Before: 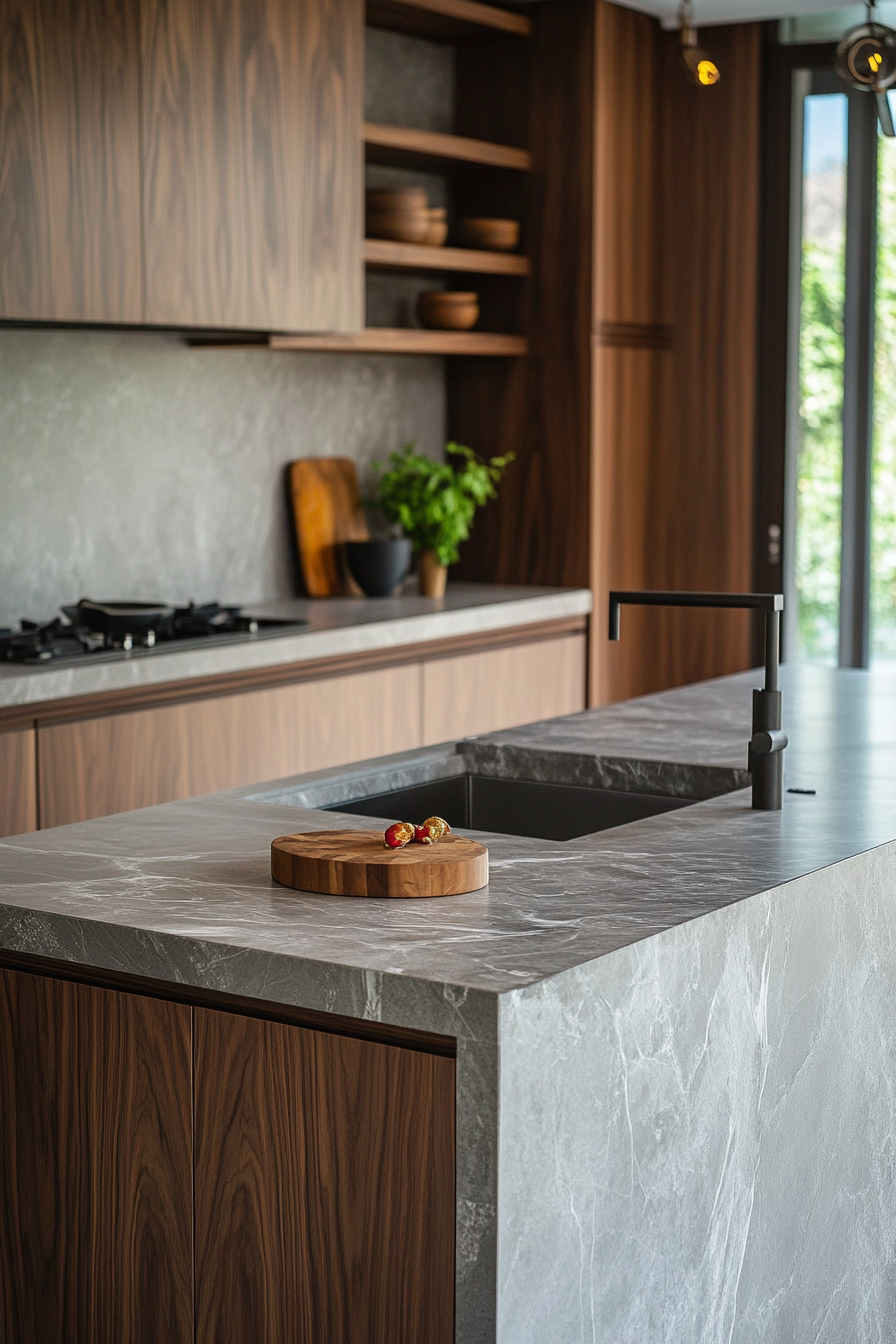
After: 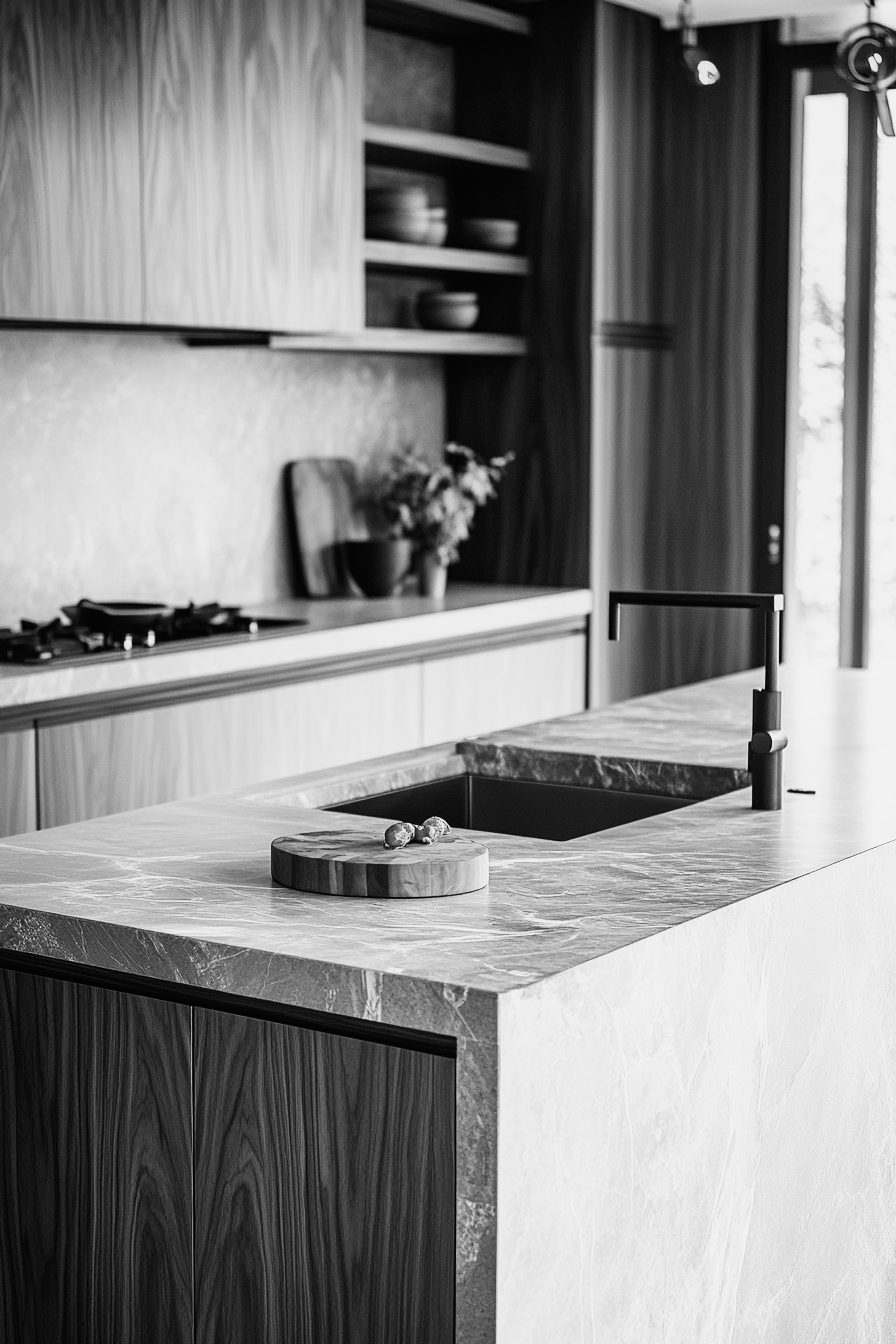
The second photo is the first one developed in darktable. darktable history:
rotate and perspective: automatic cropping original format, crop left 0, crop top 0
monochrome: a 14.95, b -89.96
white balance: red 0.974, blue 1.044
base curve: curves: ch0 [(0, 0) (0.007, 0.004) (0.027, 0.03) (0.046, 0.07) (0.207, 0.54) (0.442, 0.872) (0.673, 0.972) (1, 1)], preserve colors none
